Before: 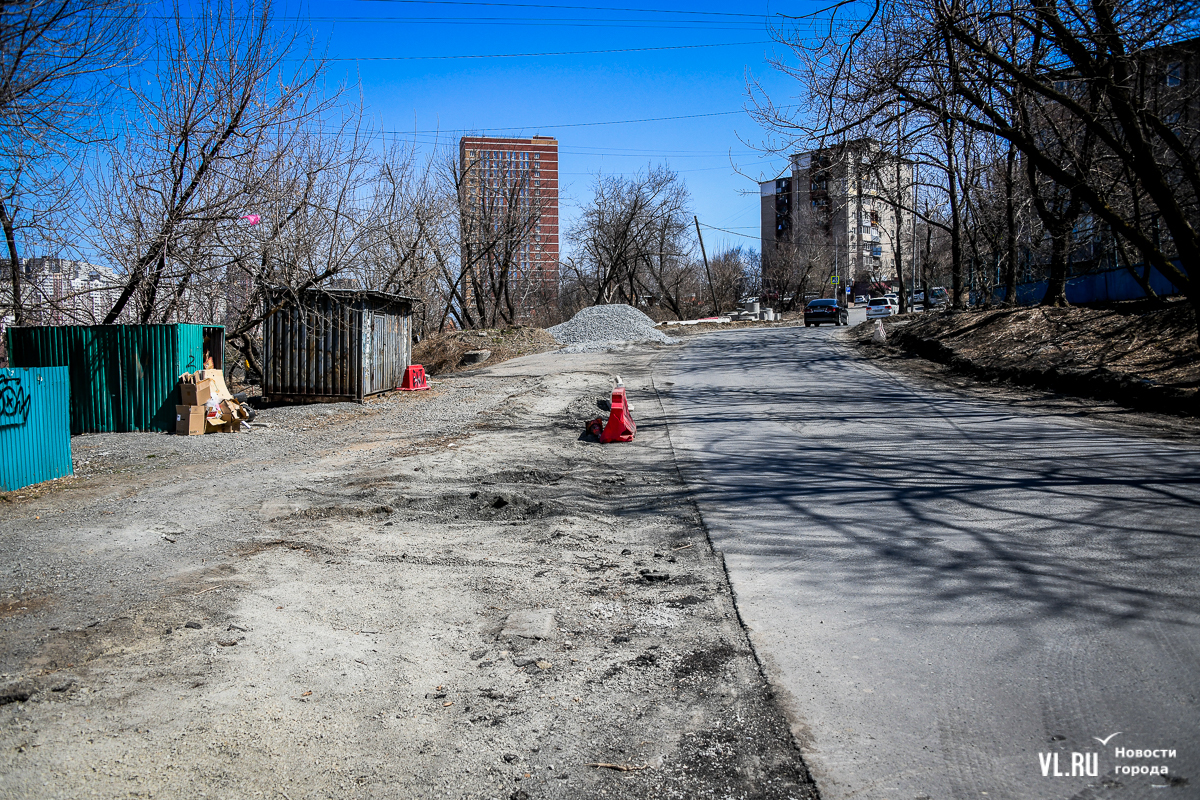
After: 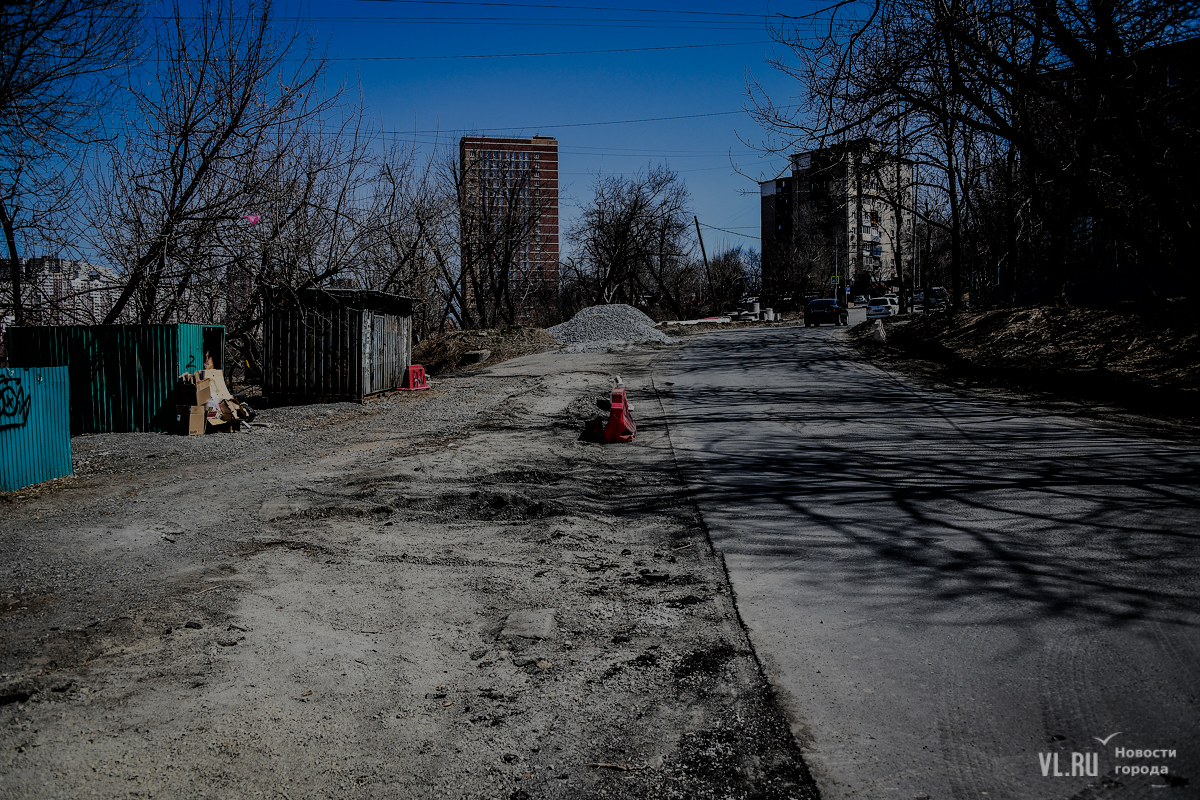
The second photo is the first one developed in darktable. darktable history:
exposure: exposure -1.531 EV, compensate highlight preservation false
filmic rgb: black relative exposure -16 EV, white relative exposure 6.24 EV, hardness 5.11, contrast 1.347
